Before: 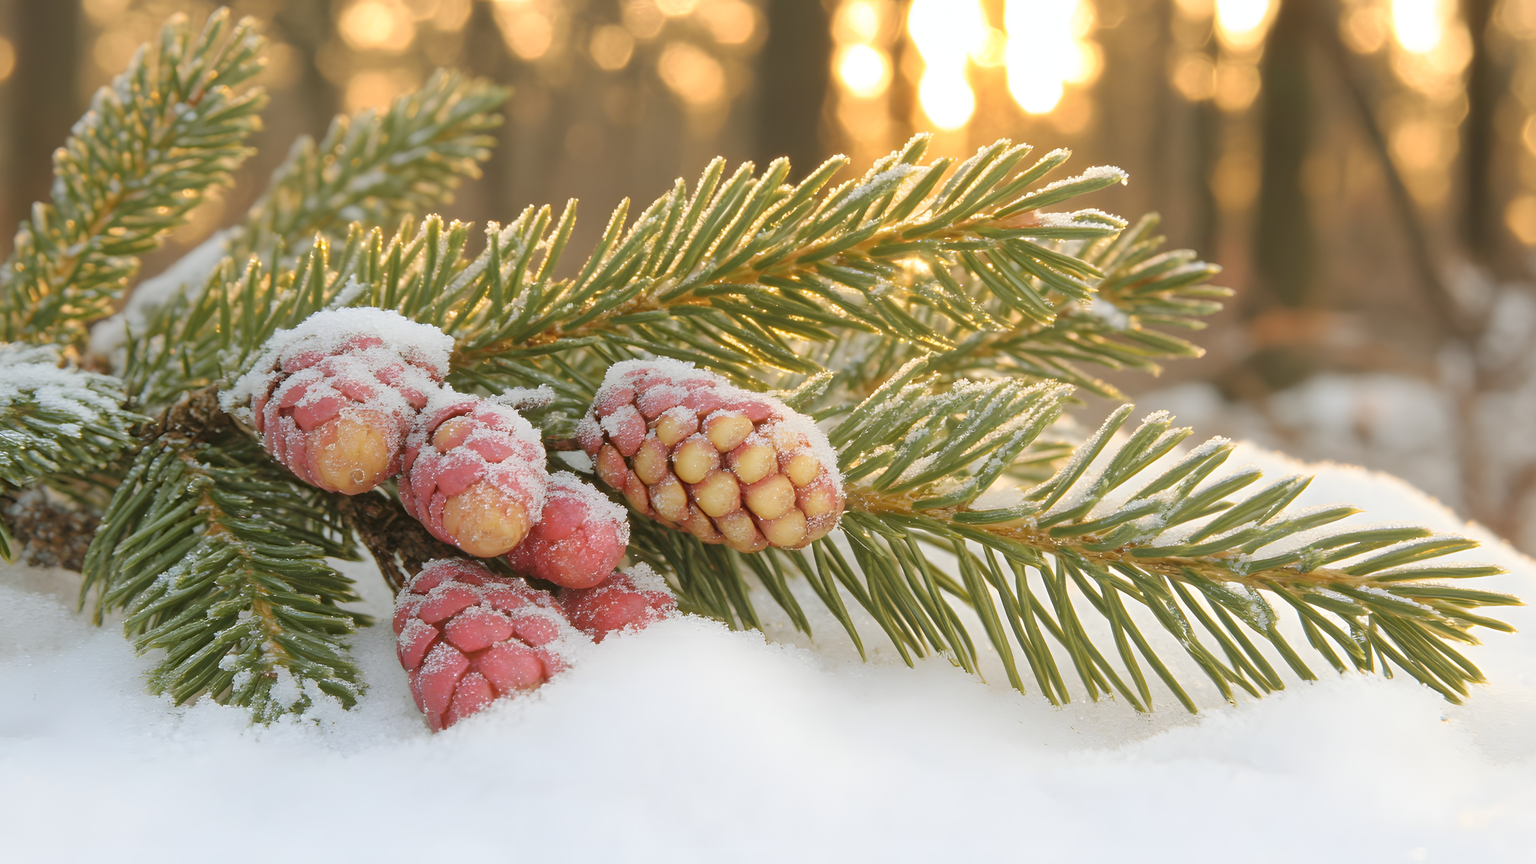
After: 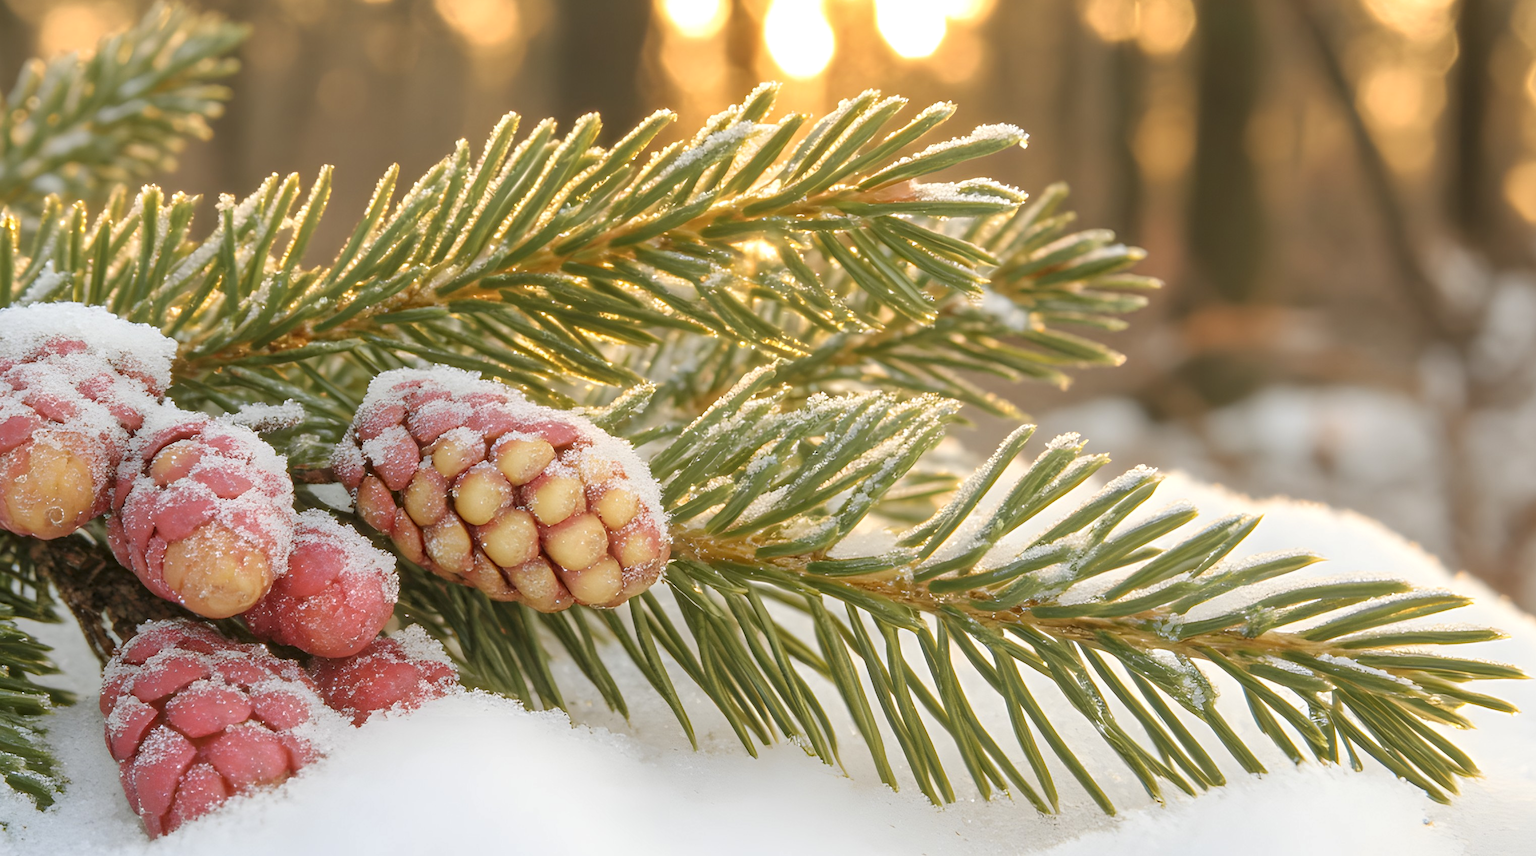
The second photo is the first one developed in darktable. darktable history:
local contrast: on, module defaults
crop and rotate: left 20.451%, top 7.891%, right 0.336%, bottom 13.57%
